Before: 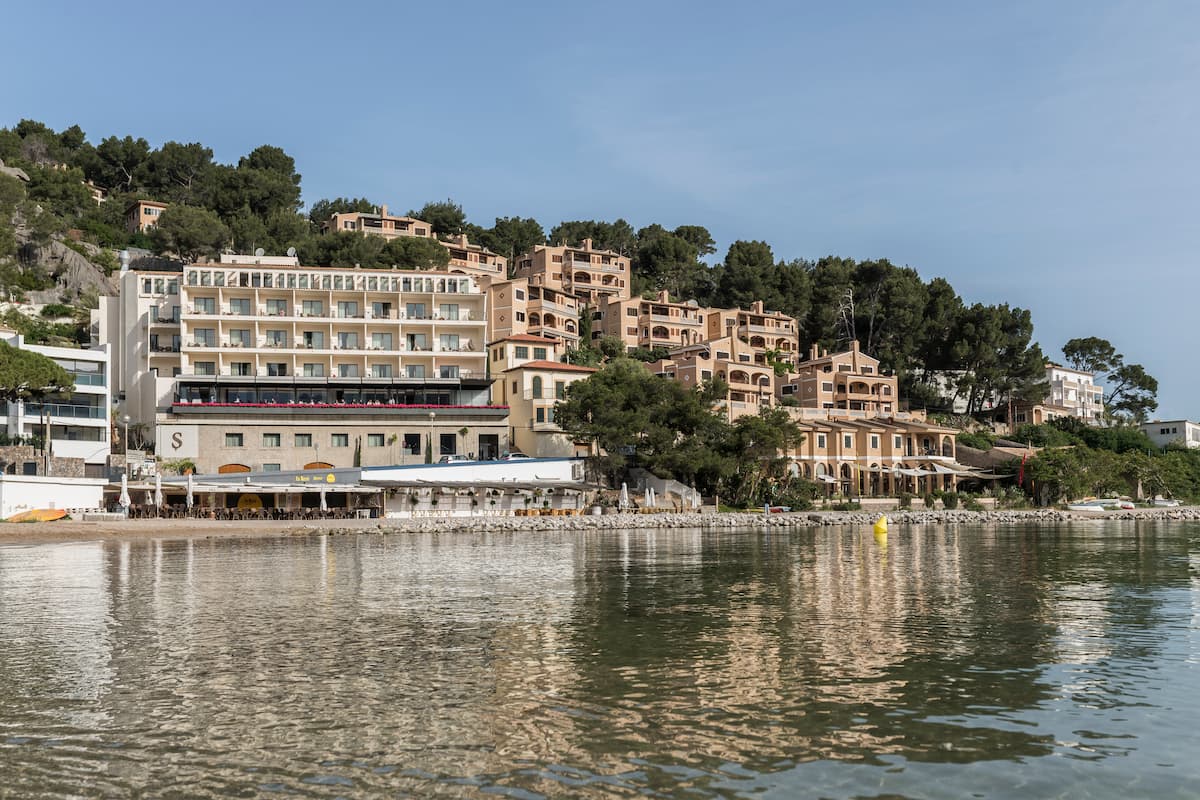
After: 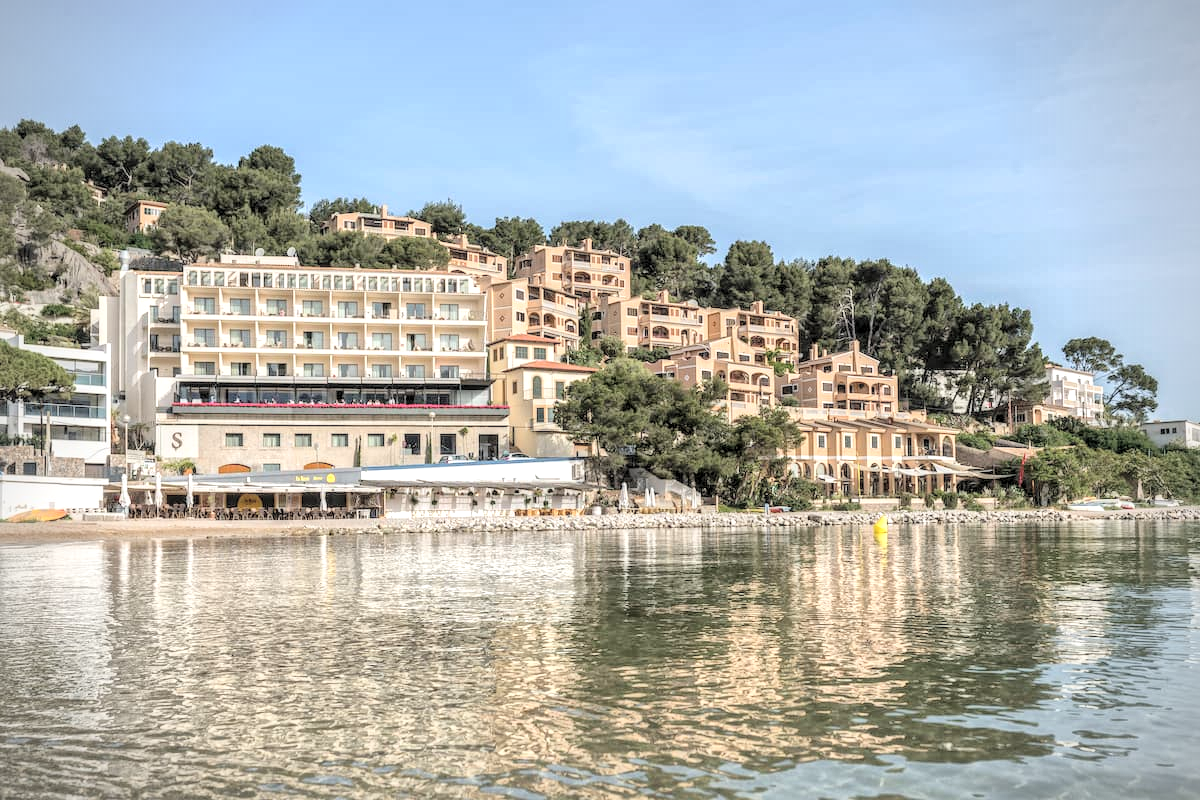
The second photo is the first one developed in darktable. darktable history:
vignetting: unbound false
local contrast: detail 140%
global tonemap: drago (1, 100), detail 1
contrast brightness saturation: contrast 0.1, brightness 0.3, saturation 0.14
